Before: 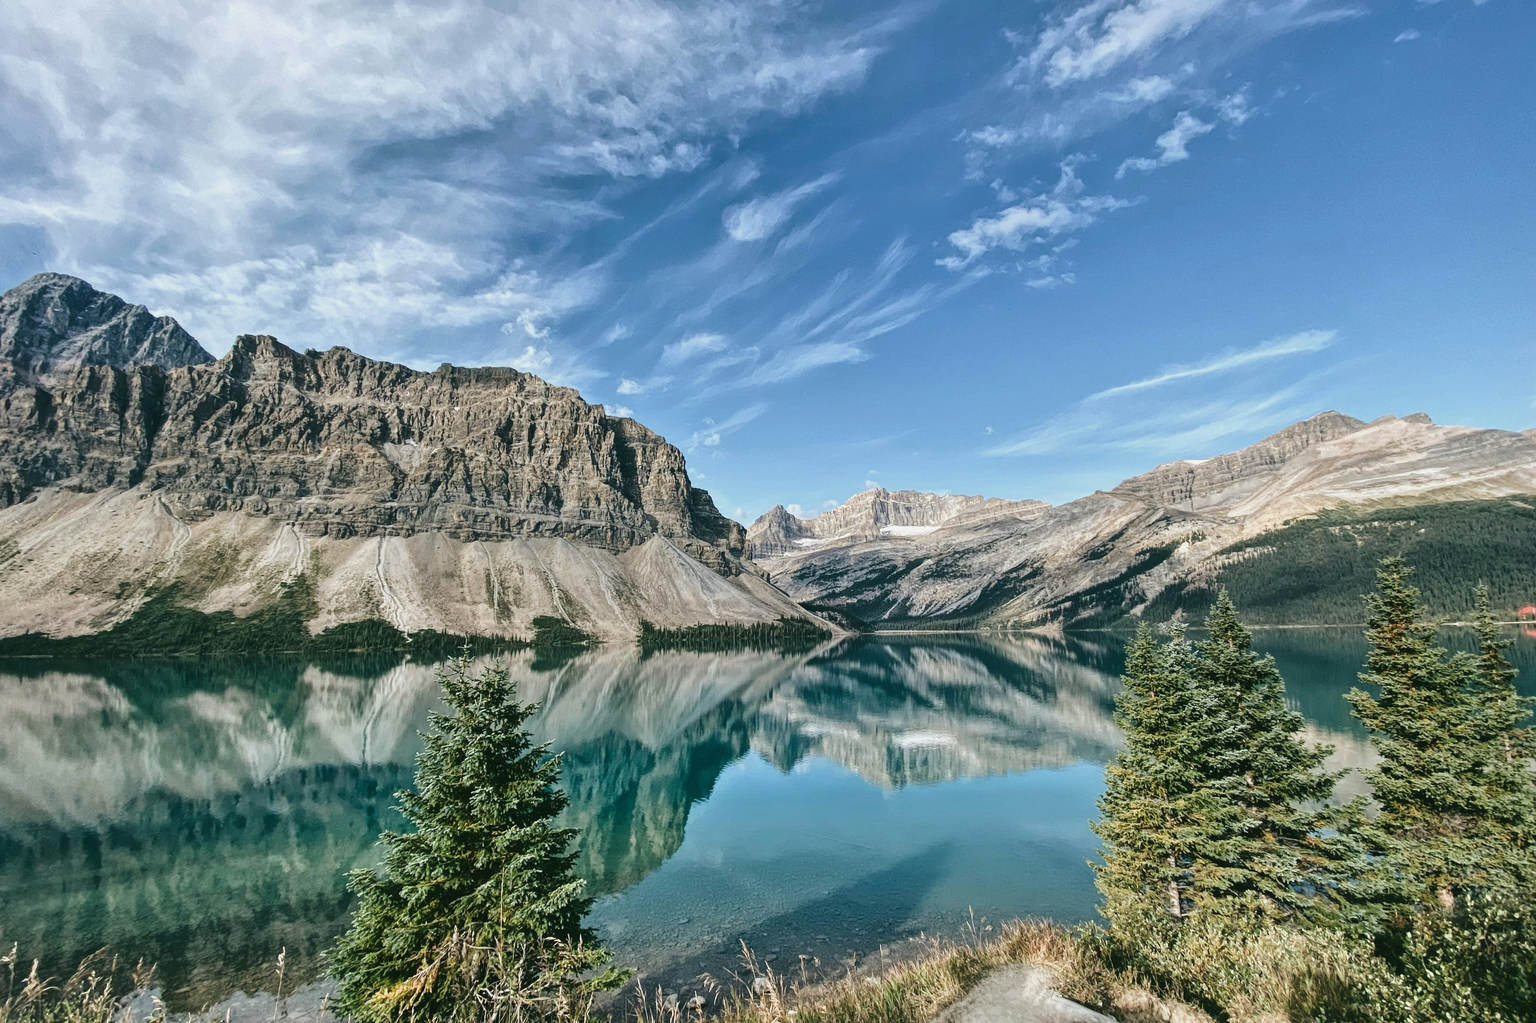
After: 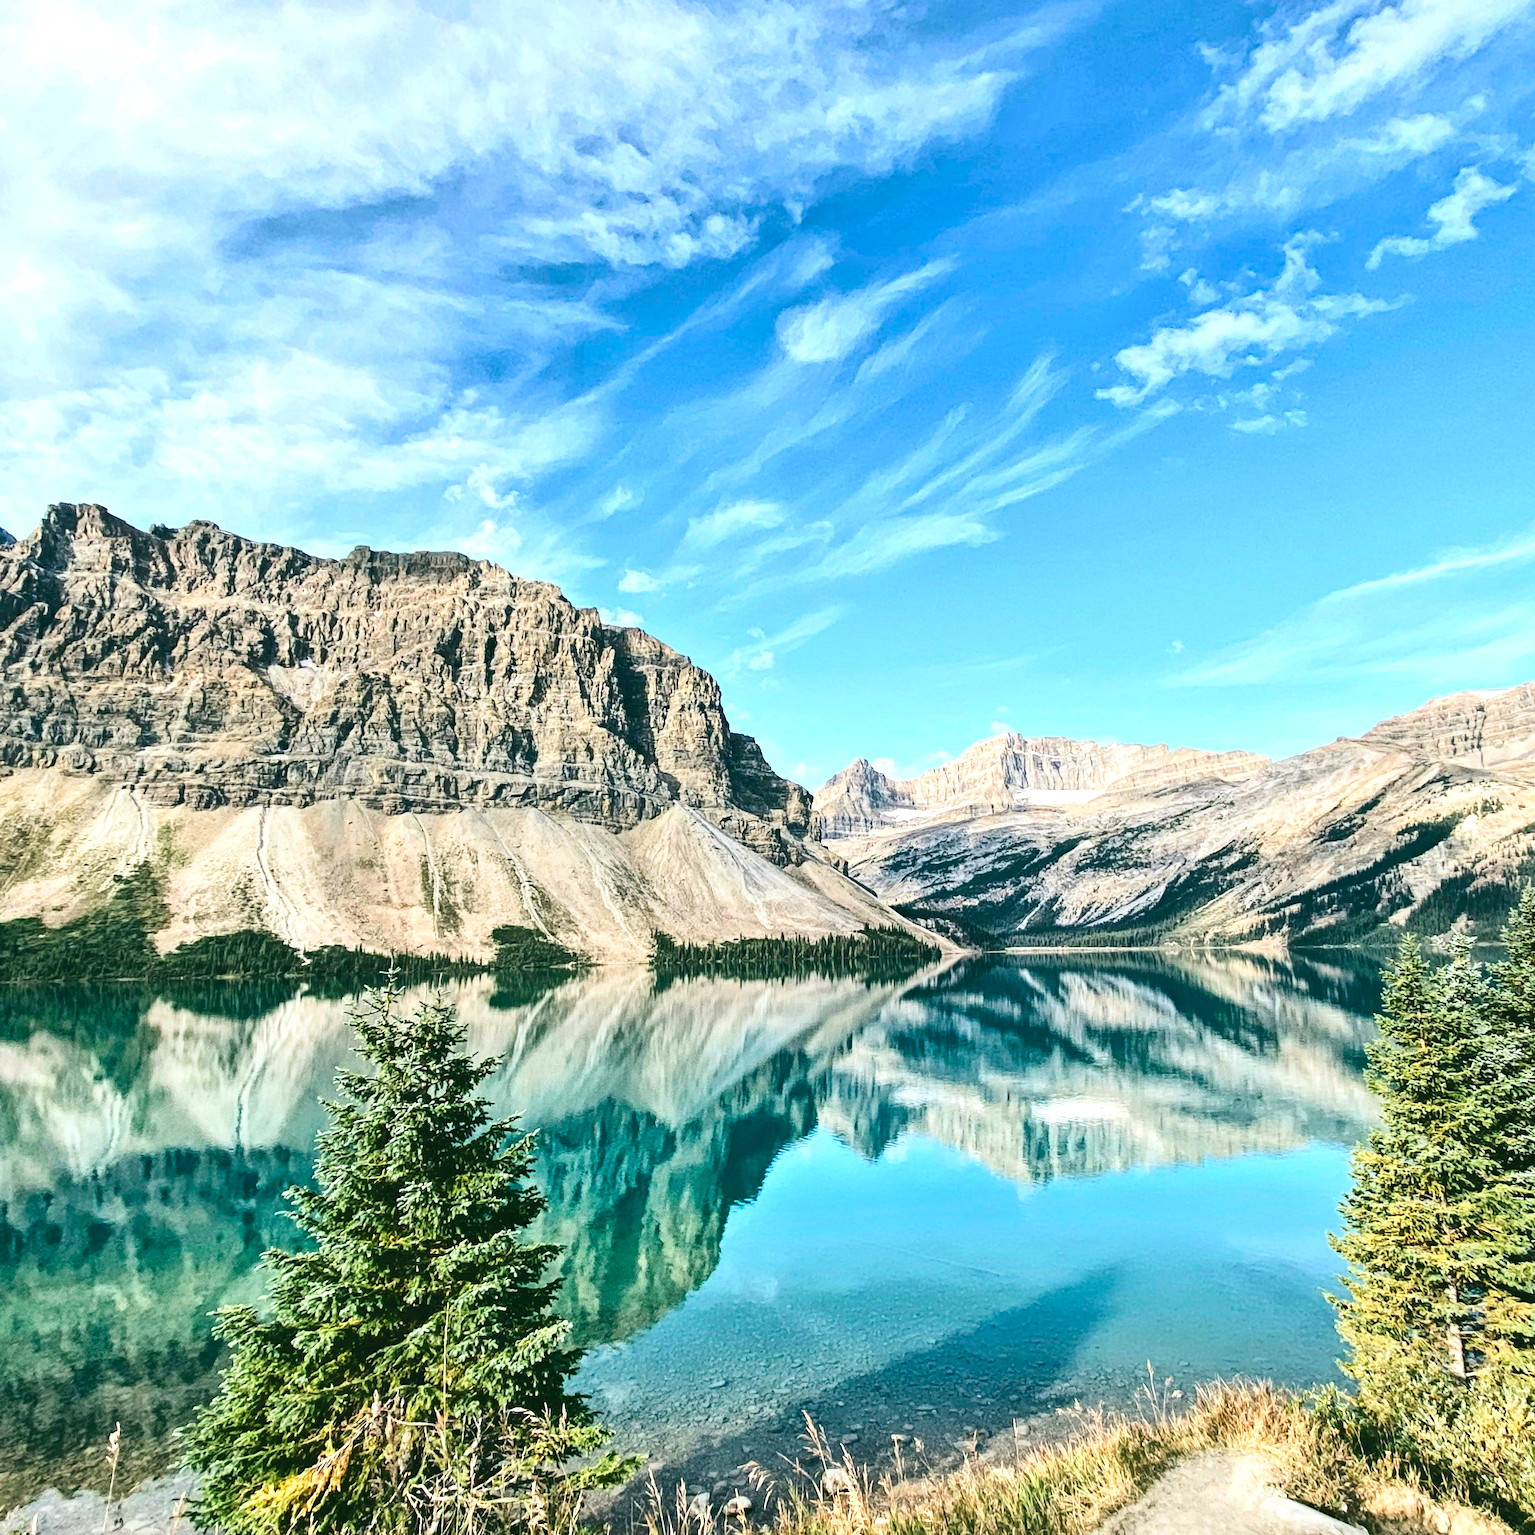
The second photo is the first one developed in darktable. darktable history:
crop and rotate: left 13.37%, right 20.014%
exposure: black level correction 0, exposure 0.697 EV, compensate highlight preservation false
contrast brightness saturation: contrast 0.232, brightness 0.101, saturation 0.29
levels: mode automatic, levels [0.031, 0.5, 0.969]
haze removal: compatibility mode true, adaptive false
